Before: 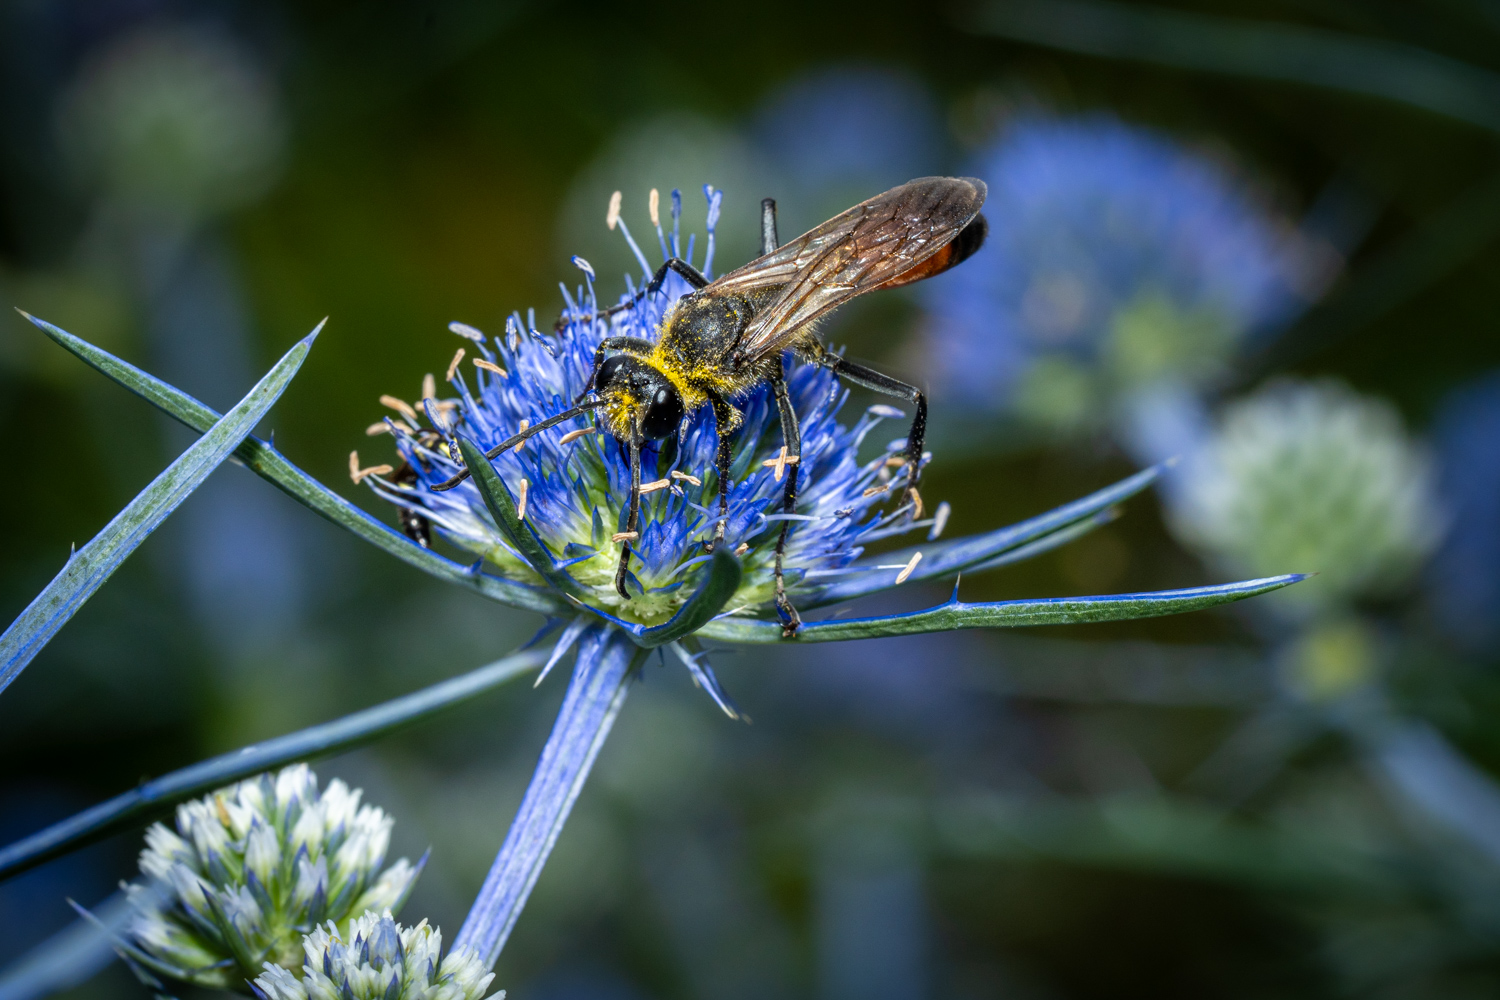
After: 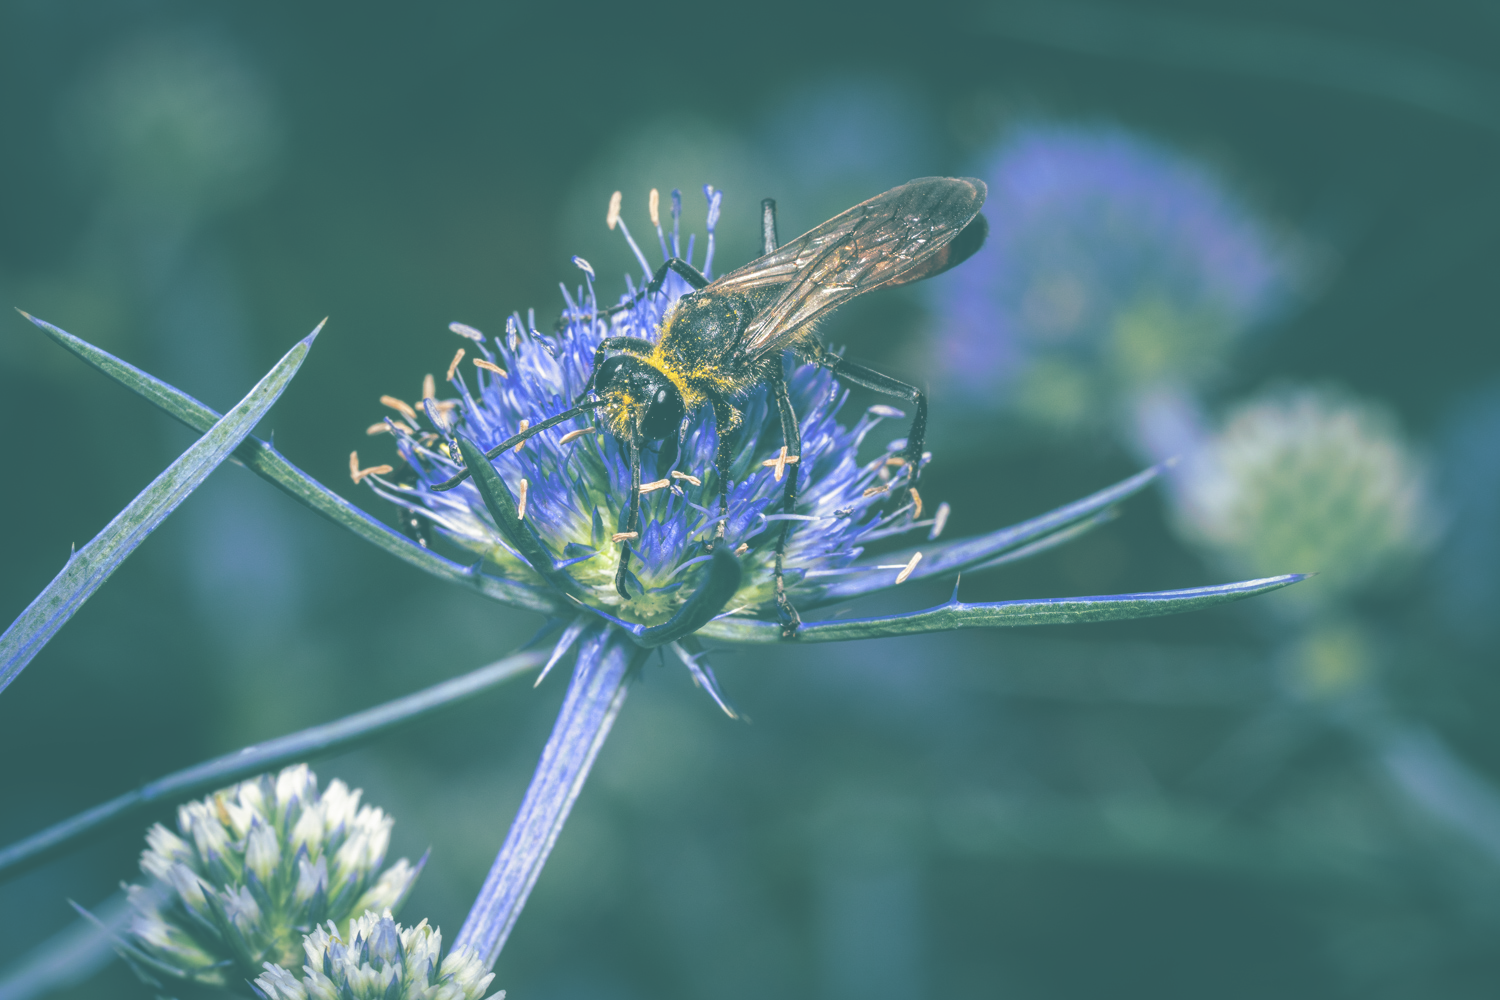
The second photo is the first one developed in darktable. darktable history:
split-toning: shadows › hue 186.43°, highlights › hue 49.29°, compress 30.29%
exposure: black level correction -0.087, compensate highlight preservation false
